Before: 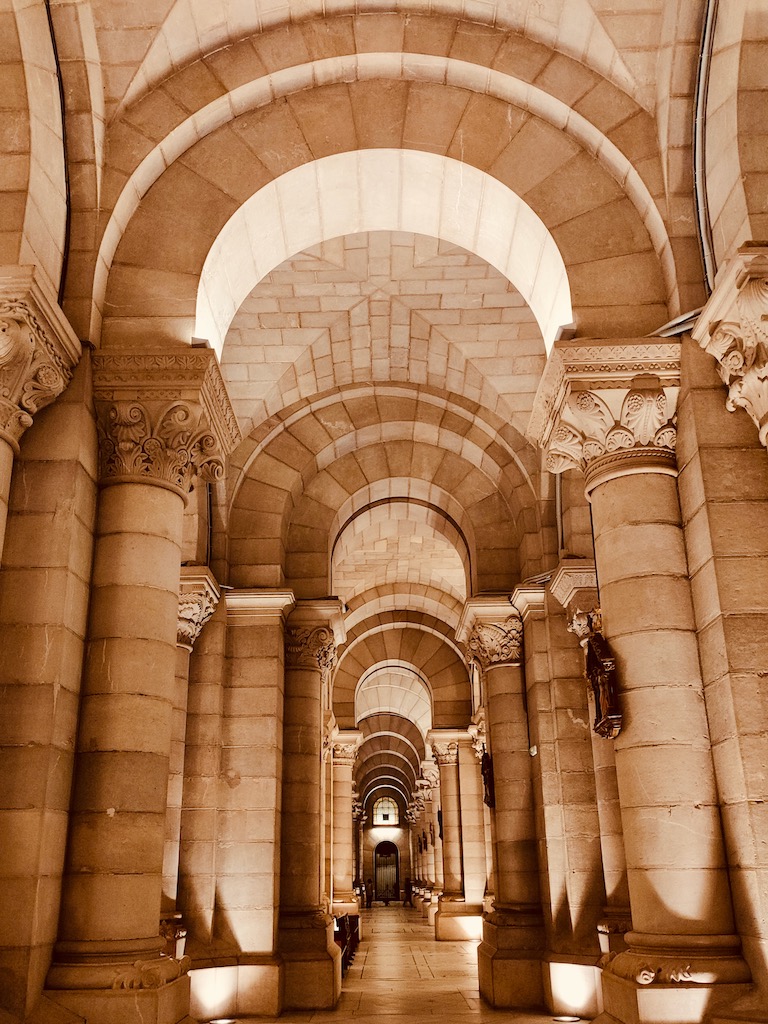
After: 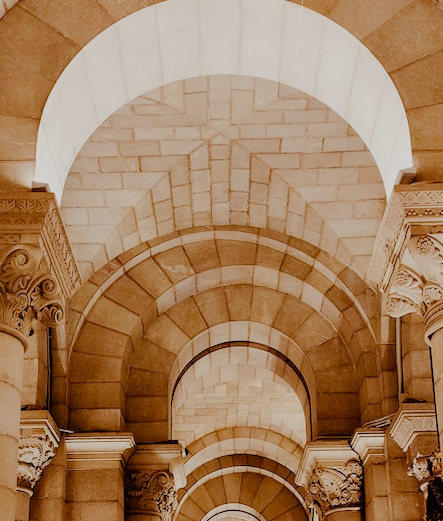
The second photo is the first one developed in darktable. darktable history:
crop: left 20.846%, top 15.282%, right 21.446%, bottom 33.831%
filmic rgb: black relative exposure -7.65 EV, white relative exposure 4.56 EV, threshold 3.02 EV, hardness 3.61, add noise in highlights 0.001, preserve chrominance no, color science v3 (2019), use custom middle-gray values true, contrast in highlights soft, enable highlight reconstruction true
